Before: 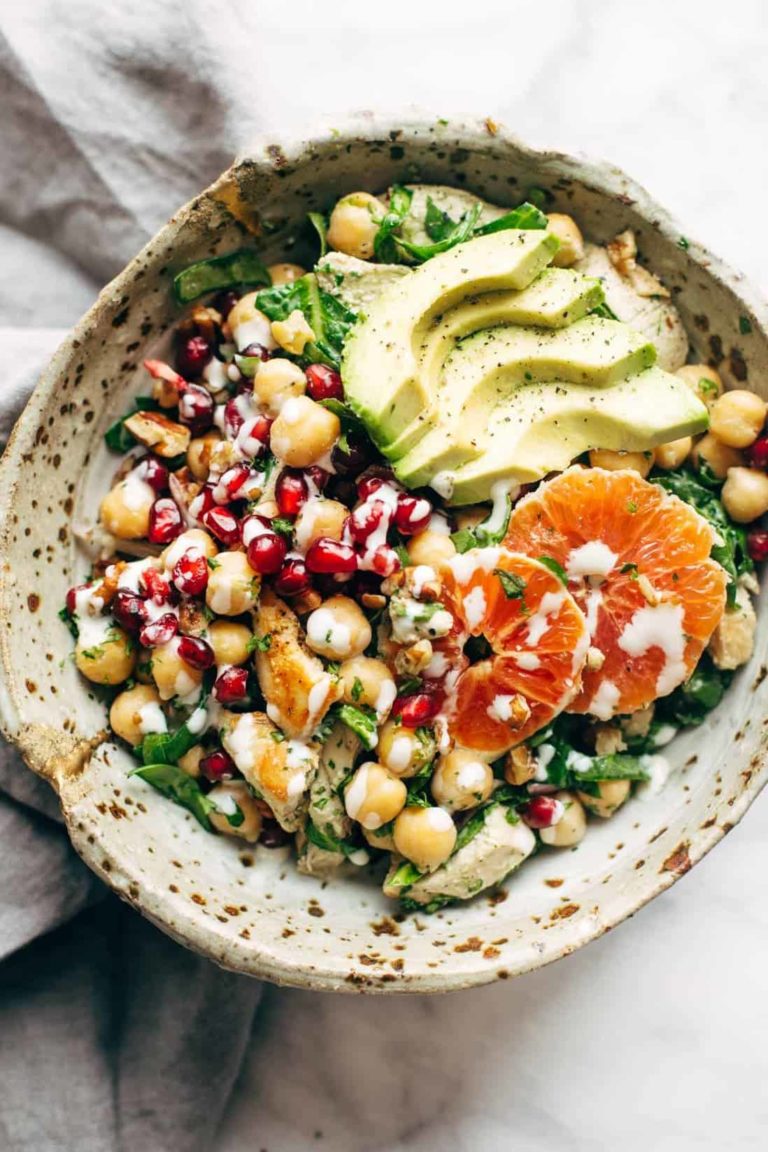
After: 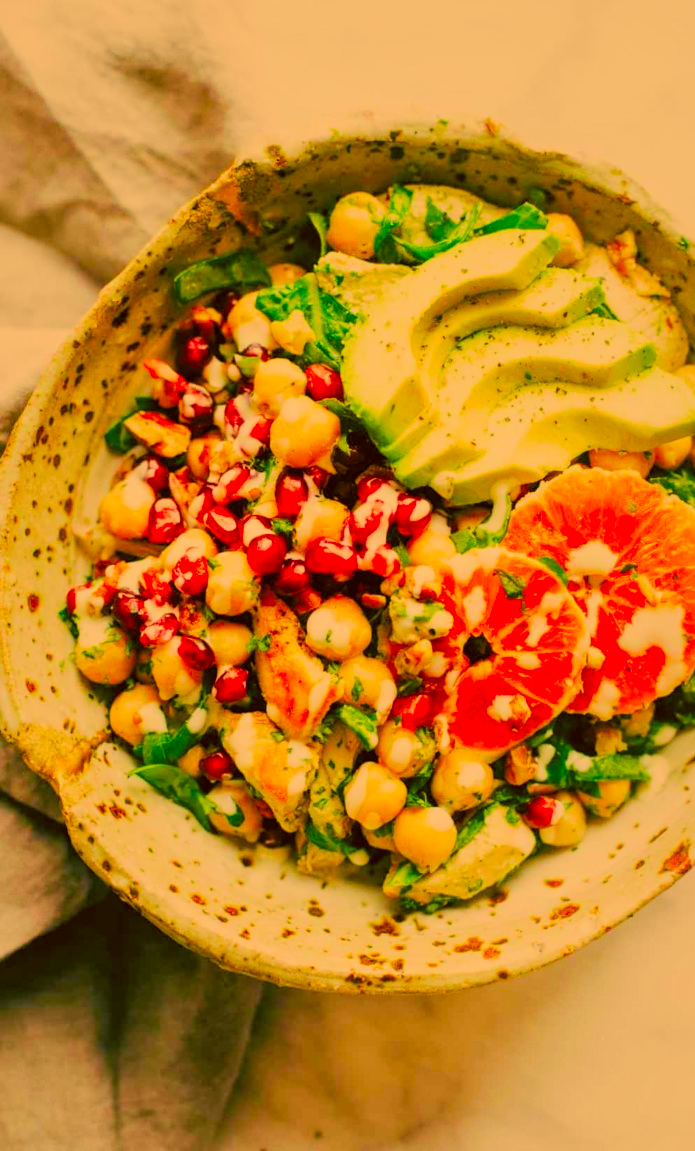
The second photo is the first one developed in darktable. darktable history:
filmic rgb: black relative exposure -7.39 EV, white relative exposure 5.05 EV, hardness 3.19, color science v5 (2021), contrast in shadows safe, contrast in highlights safe
shadows and highlights: on, module defaults
exposure: exposure 0.602 EV, compensate highlight preservation false
color correction: highlights a* 11, highlights b* 29.88, shadows a* 2.67, shadows b* 17.11, saturation 1.74
crop: right 9.48%, bottom 0.017%
